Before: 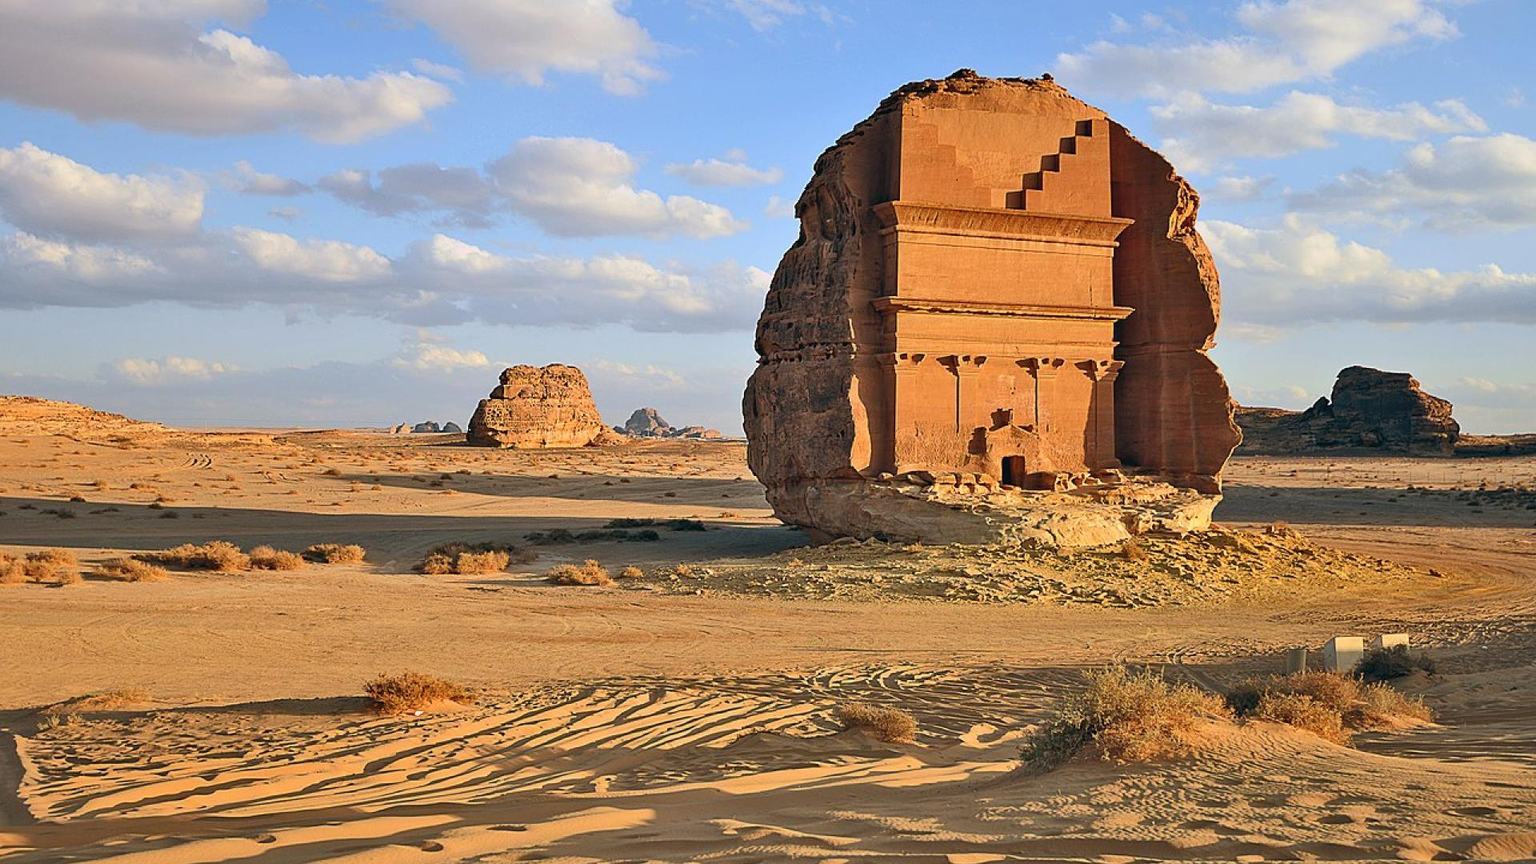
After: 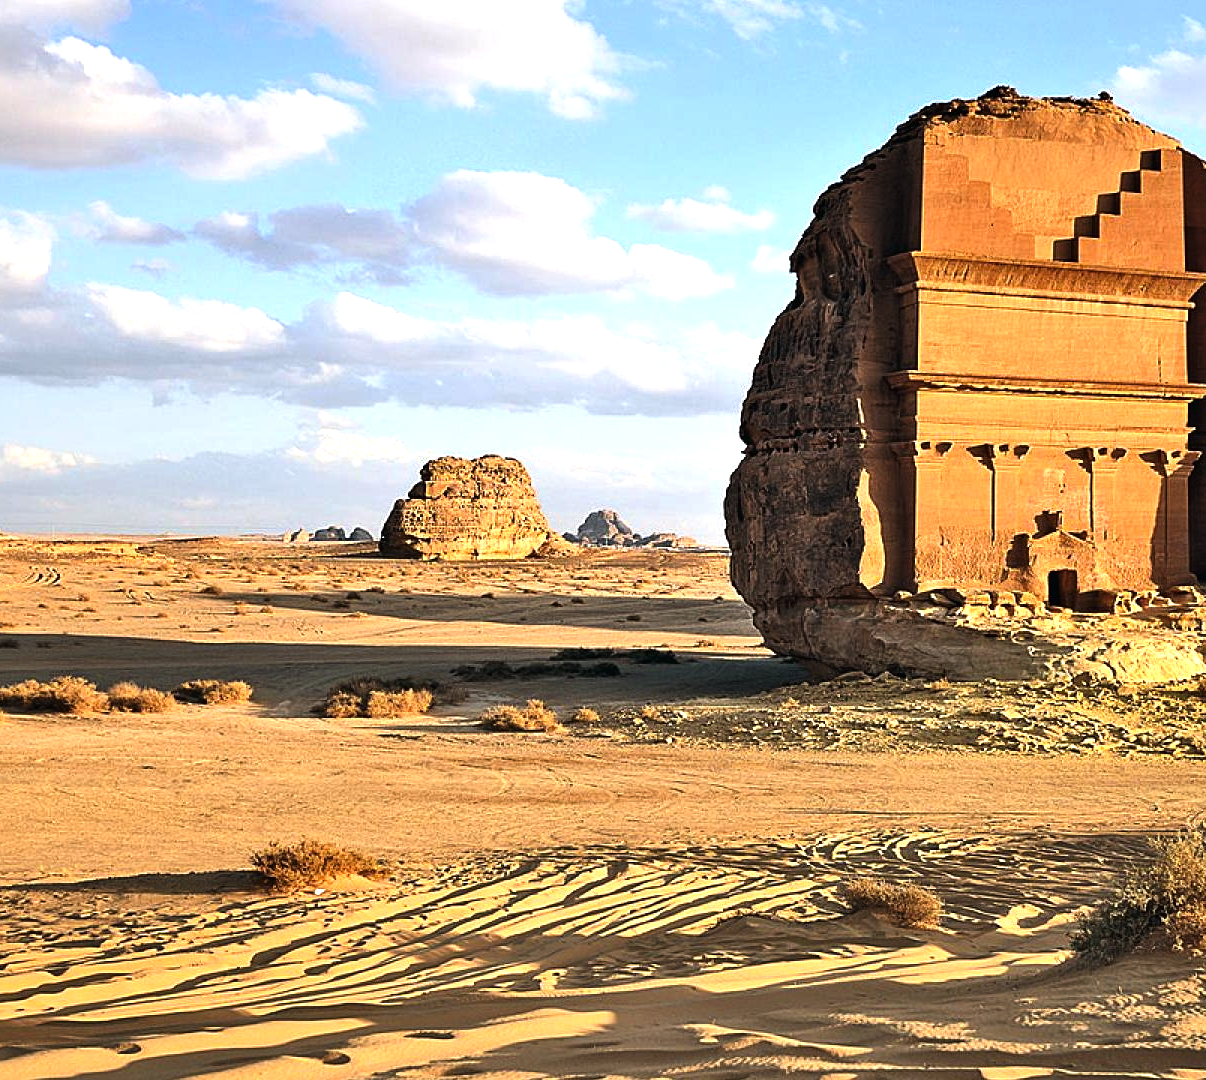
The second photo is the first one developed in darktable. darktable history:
tone curve: curves: ch0 [(0, 0) (0.153, 0.056) (1, 1)], color space Lab, linked channels, preserve colors none
crop: left 10.644%, right 26.528%
levels: levels [0, 0.374, 0.749]
